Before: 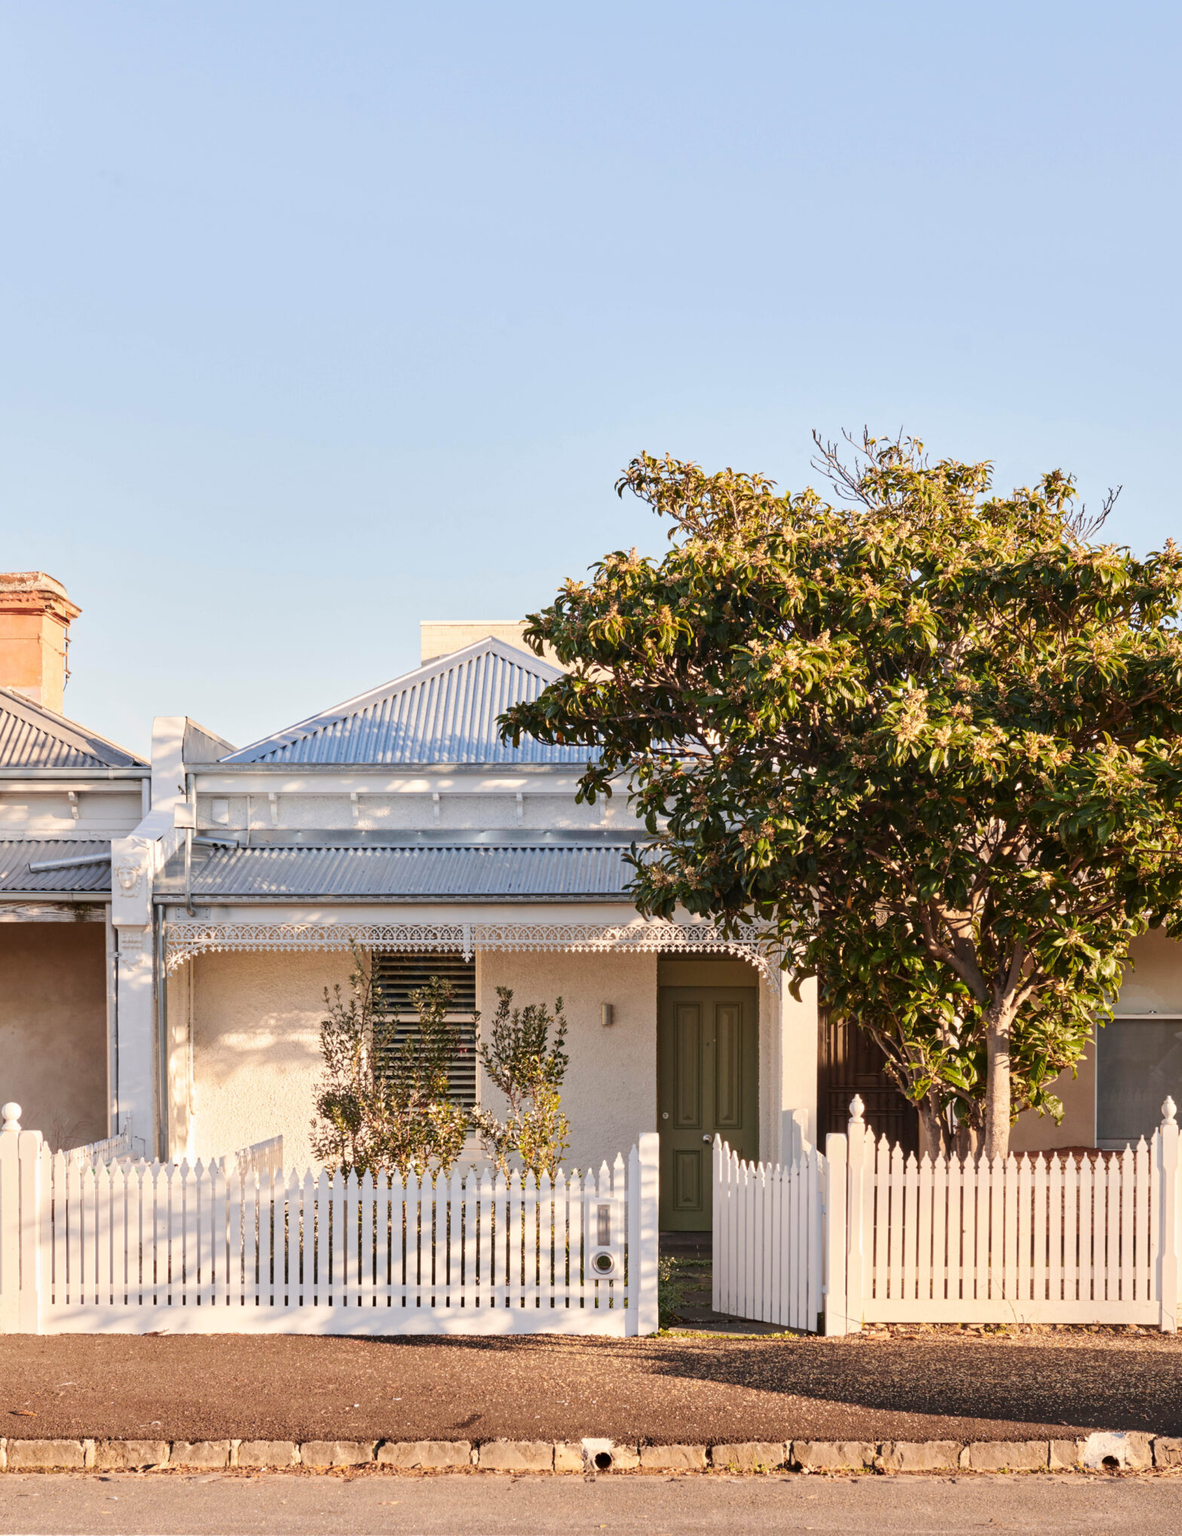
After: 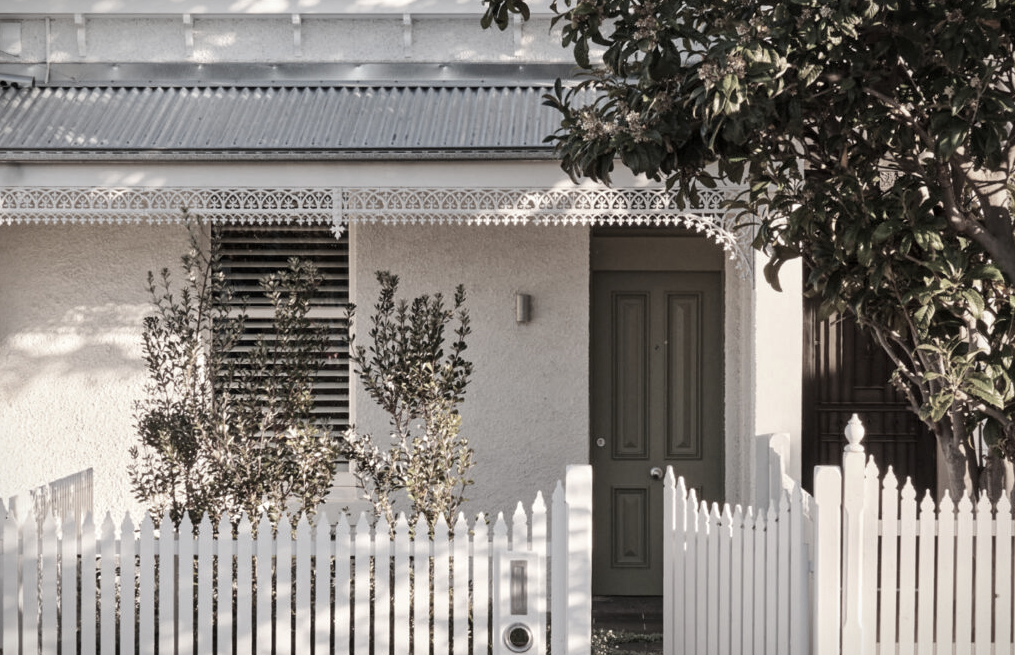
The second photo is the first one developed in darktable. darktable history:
color zones: curves: ch1 [(0, 0.153) (0.143, 0.15) (0.286, 0.151) (0.429, 0.152) (0.571, 0.152) (0.714, 0.151) (0.857, 0.151) (1, 0.153)]
crop: left 18.033%, top 50.933%, right 17.178%, bottom 16.9%
vignetting: fall-off start 99.82%, brightness -0.432, saturation -0.189, center (0, 0.009), width/height ratio 1.324, unbound false
local contrast: mode bilateral grid, contrast 21, coarseness 51, detail 119%, midtone range 0.2
